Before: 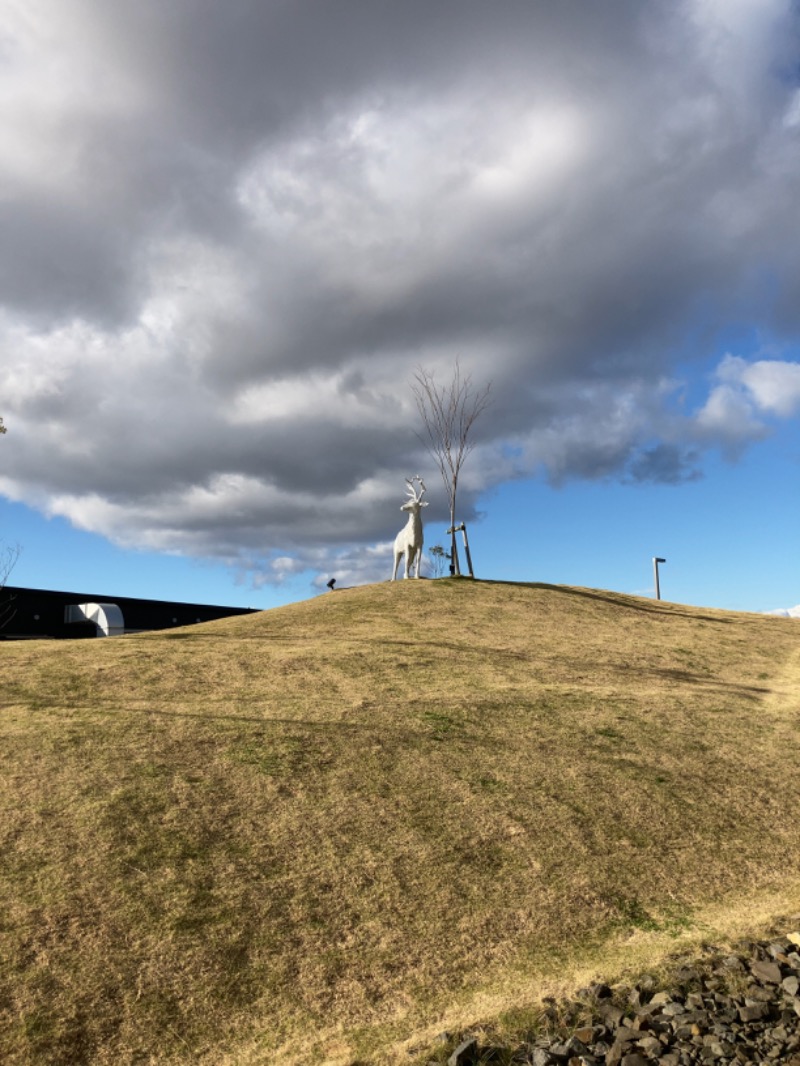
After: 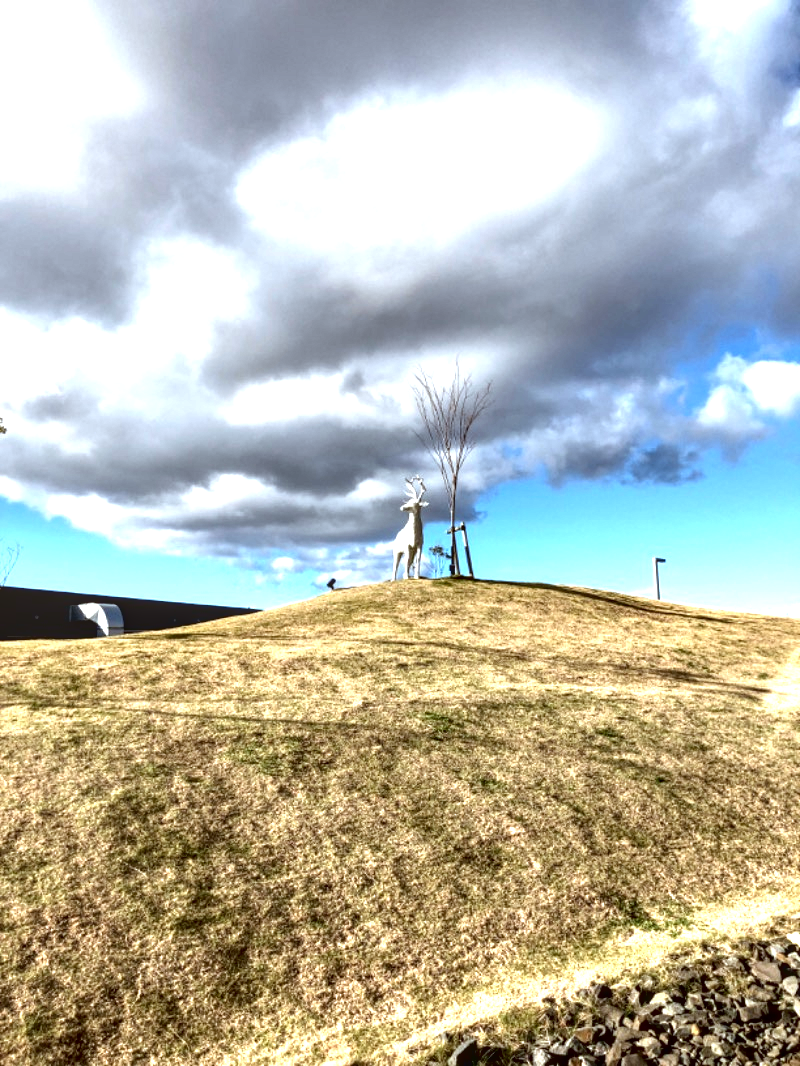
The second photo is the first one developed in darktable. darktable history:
color correction: highlights a* -3.11, highlights b* -6.87, shadows a* 3.26, shadows b* 5.16
contrast brightness saturation: saturation -0.053
exposure: exposure 1 EV, compensate highlight preservation false
local contrast: on, module defaults
contrast equalizer: y [[0.6 ×6], [0.55 ×6], [0 ×6], [0 ×6], [0 ×6]]
